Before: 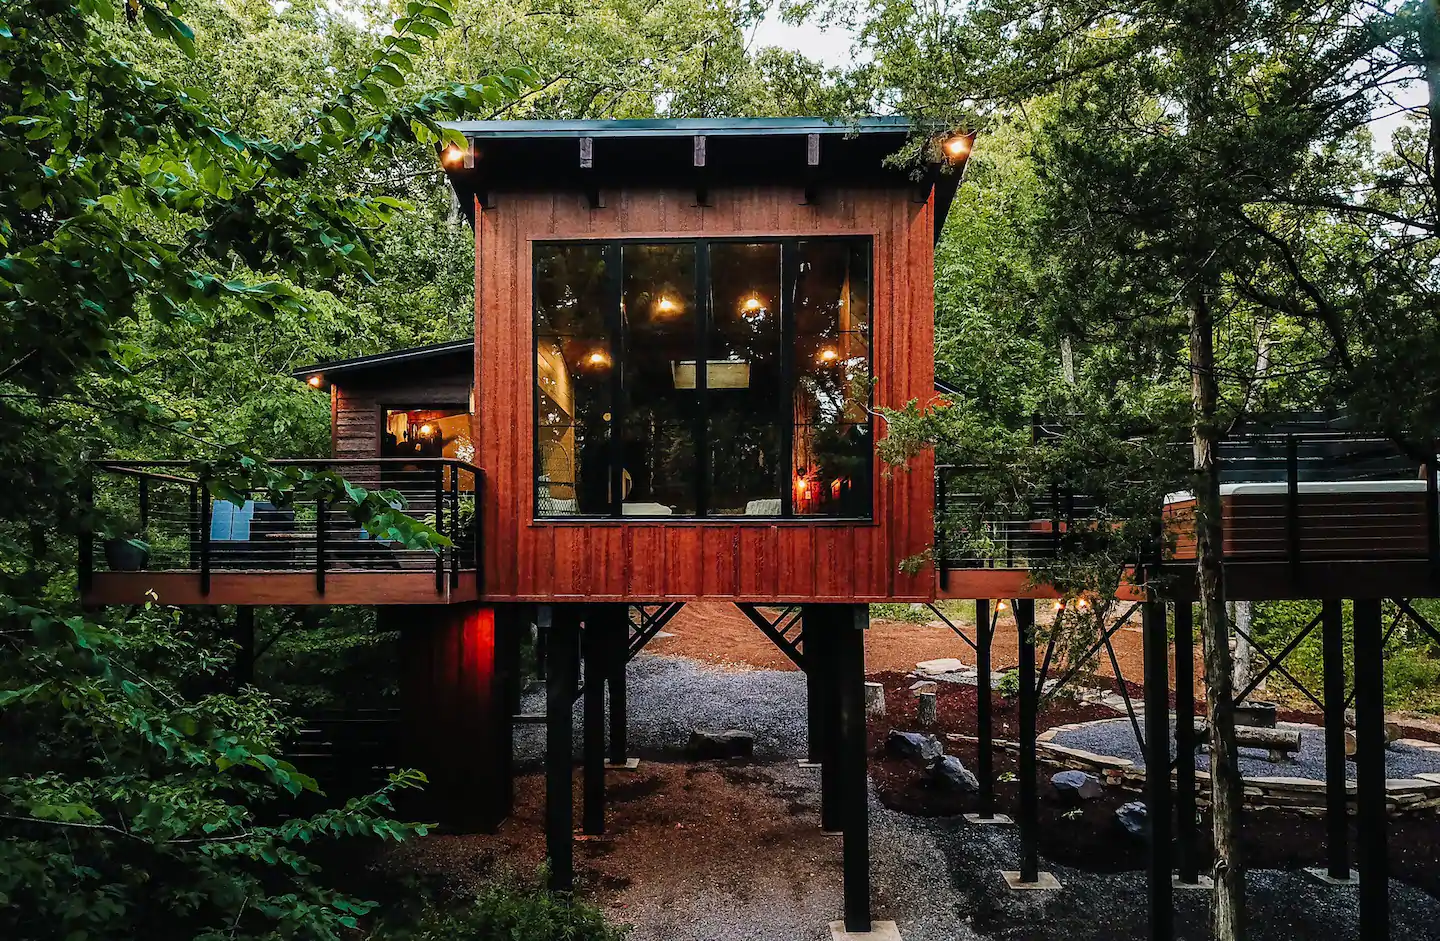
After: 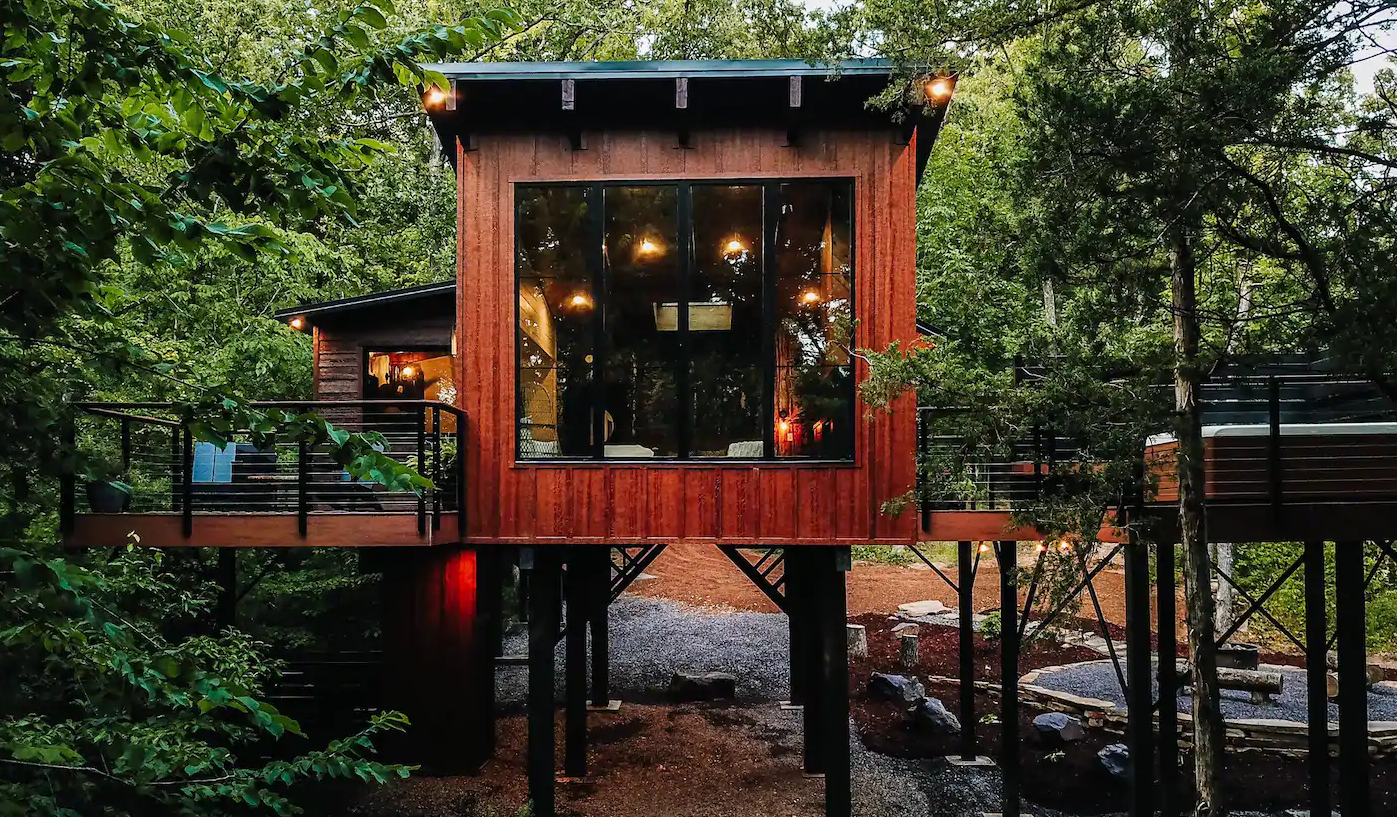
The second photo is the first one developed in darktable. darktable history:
crop: left 1.316%, top 6.173%, right 1.606%, bottom 7.004%
